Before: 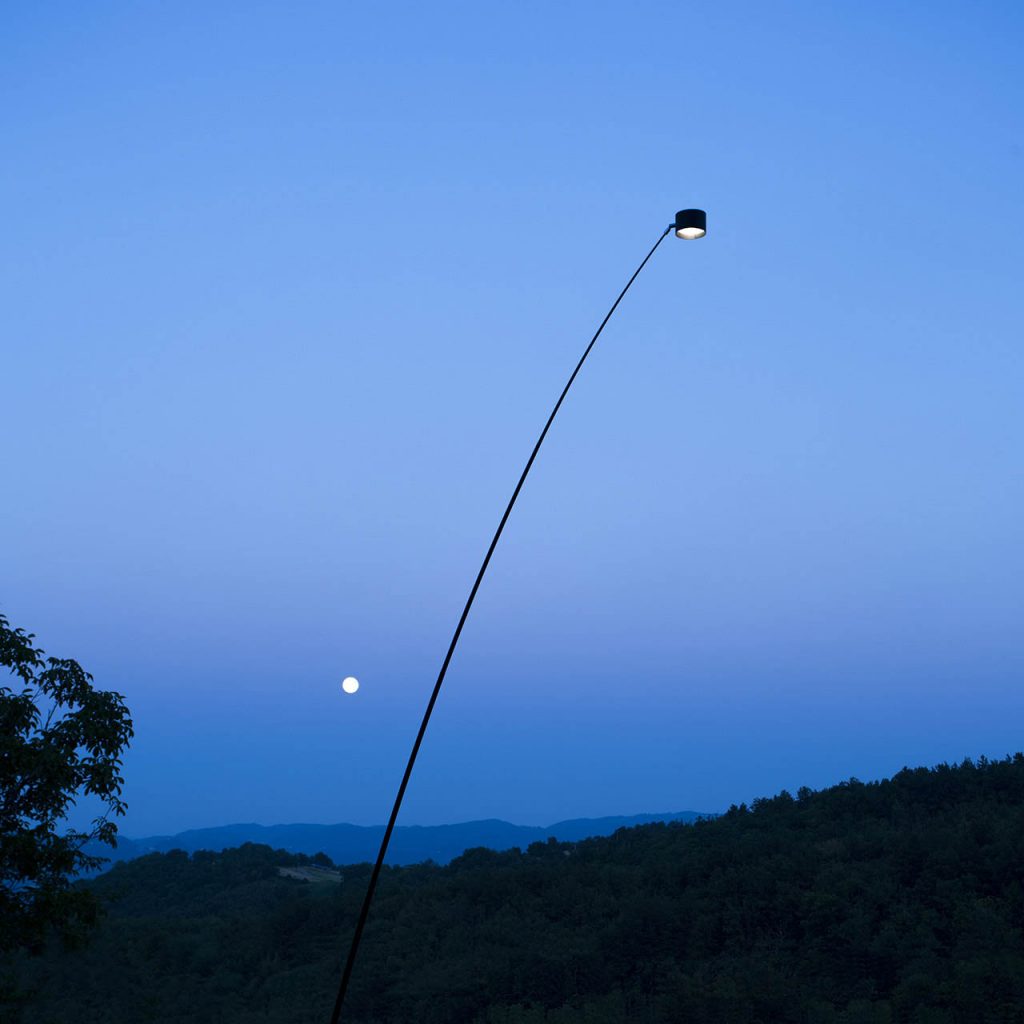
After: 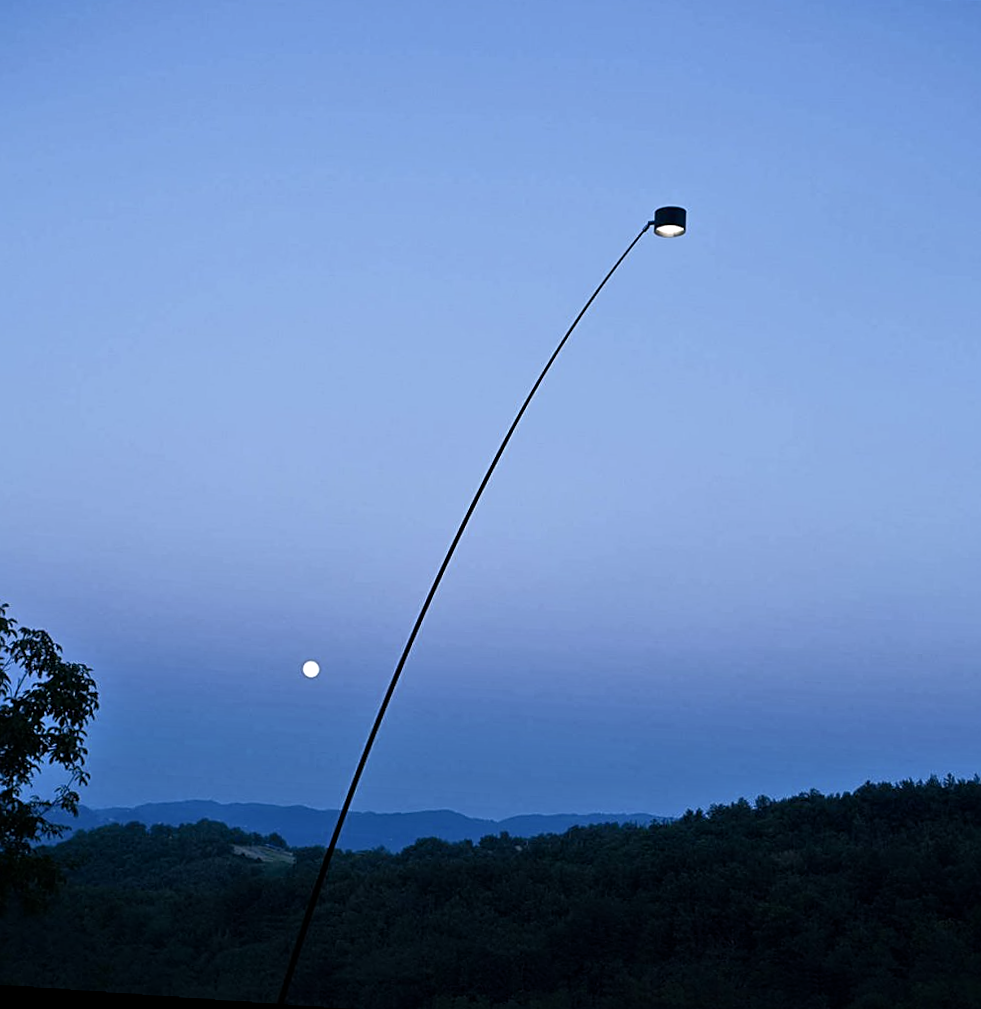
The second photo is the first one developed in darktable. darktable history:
rotate and perspective: lens shift (horizontal) -0.055, automatic cropping off
tone equalizer: -7 EV 0.15 EV, -6 EV 0.6 EV, -5 EV 1.15 EV, -4 EV 1.33 EV, -3 EV 1.15 EV, -2 EV 0.6 EV, -1 EV 0.15 EV, mask exposure compensation -0.5 EV
sharpen: on, module defaults
base curve: curves: ch0 [(0, 0) (0.262, 0.32) (0.722, 0.705) (1, 1)]
color balance rgb: perceptual saturation grading › highlights -31.88%, perceptual saturation grading › mid-tones 5.8%, perceptual saturation grading › shadows 18.12%, perceptual brilliance grading › highlights 3.62%, perceptual brilliance grading › mid-tones -18.12%, perceptual brilliance grading › shadows -41.3%
crop and rotate: angle -2.38°
